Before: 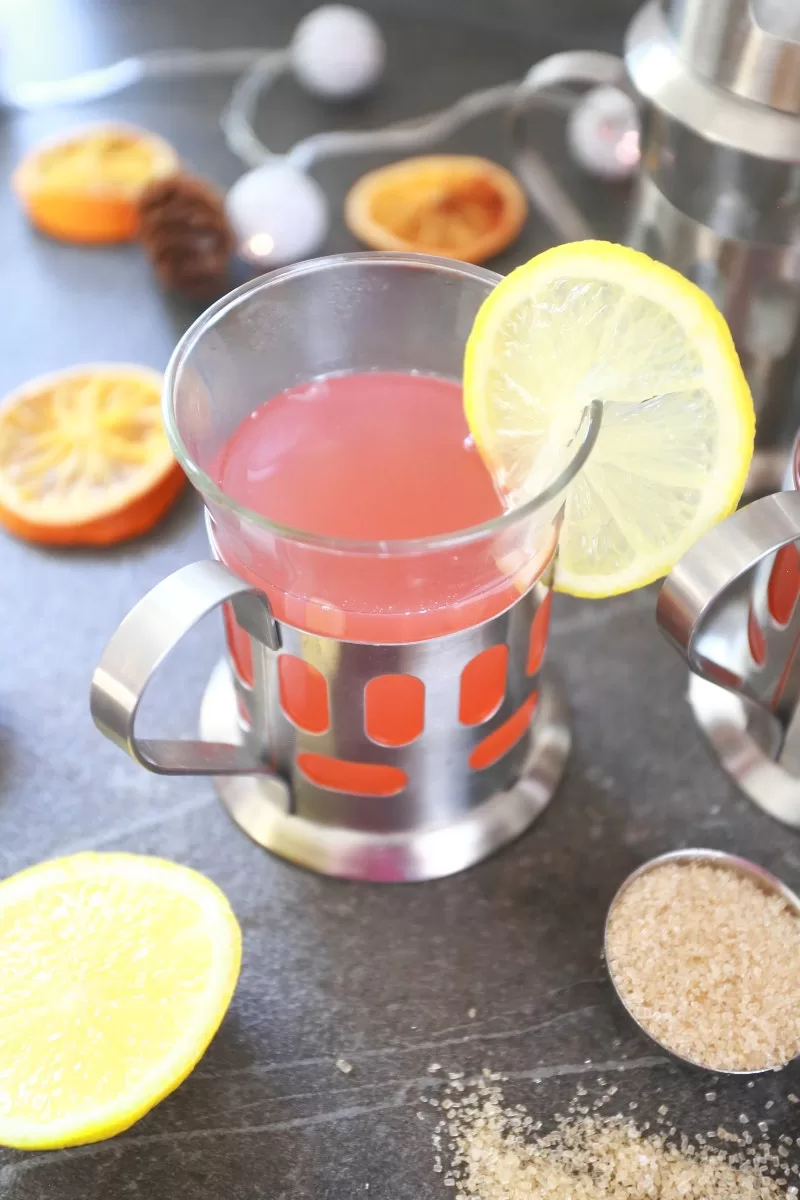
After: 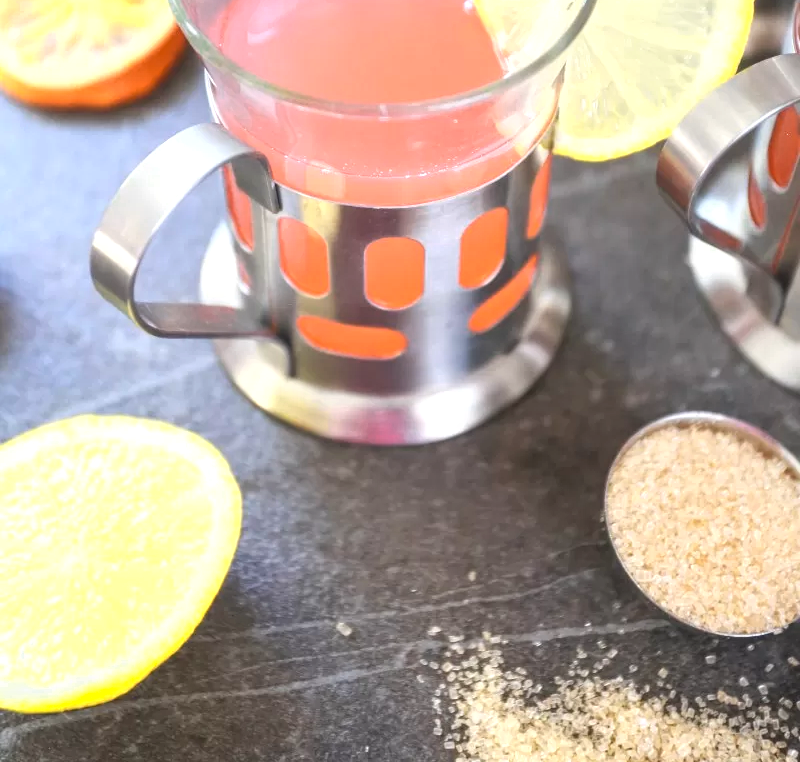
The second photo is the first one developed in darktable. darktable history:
local contrast: on, module defaults
color zones: curves: ch0 [(0.099, 0.624) (0.257, 0.596) (0.384, 0.376) (0.529, 0.492) (0.697, 0.564) (0.768, 0.532) (0.908, 0.644)]; ch1 [(0.112, 0.564) (0.254, 0.612) (0.432, 0.676) (0.592, 0.456) (0.743, 0.684) (0.888, 0.536)]; ch2 [(0.25, 0.5) (0.469, 0.36) (0.75, 0.5)]
crop and rotate: top 36.435%
